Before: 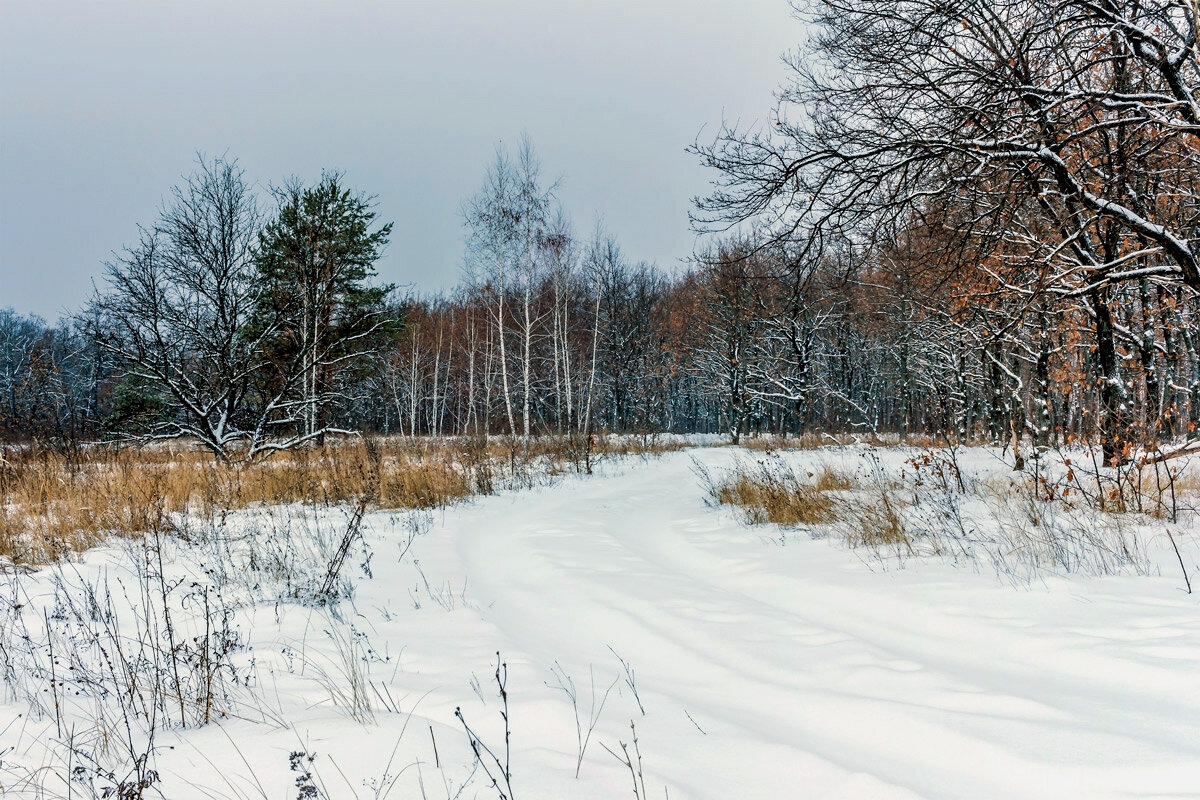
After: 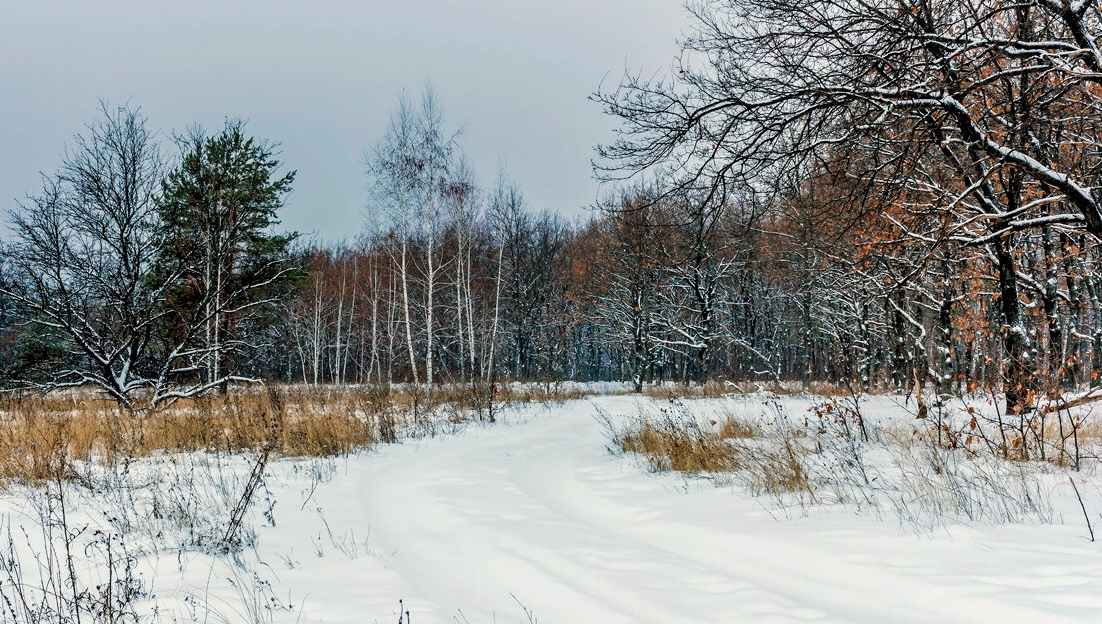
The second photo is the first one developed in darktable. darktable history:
crop: left 8.096%, top 6.618%, bottom 15.267%
